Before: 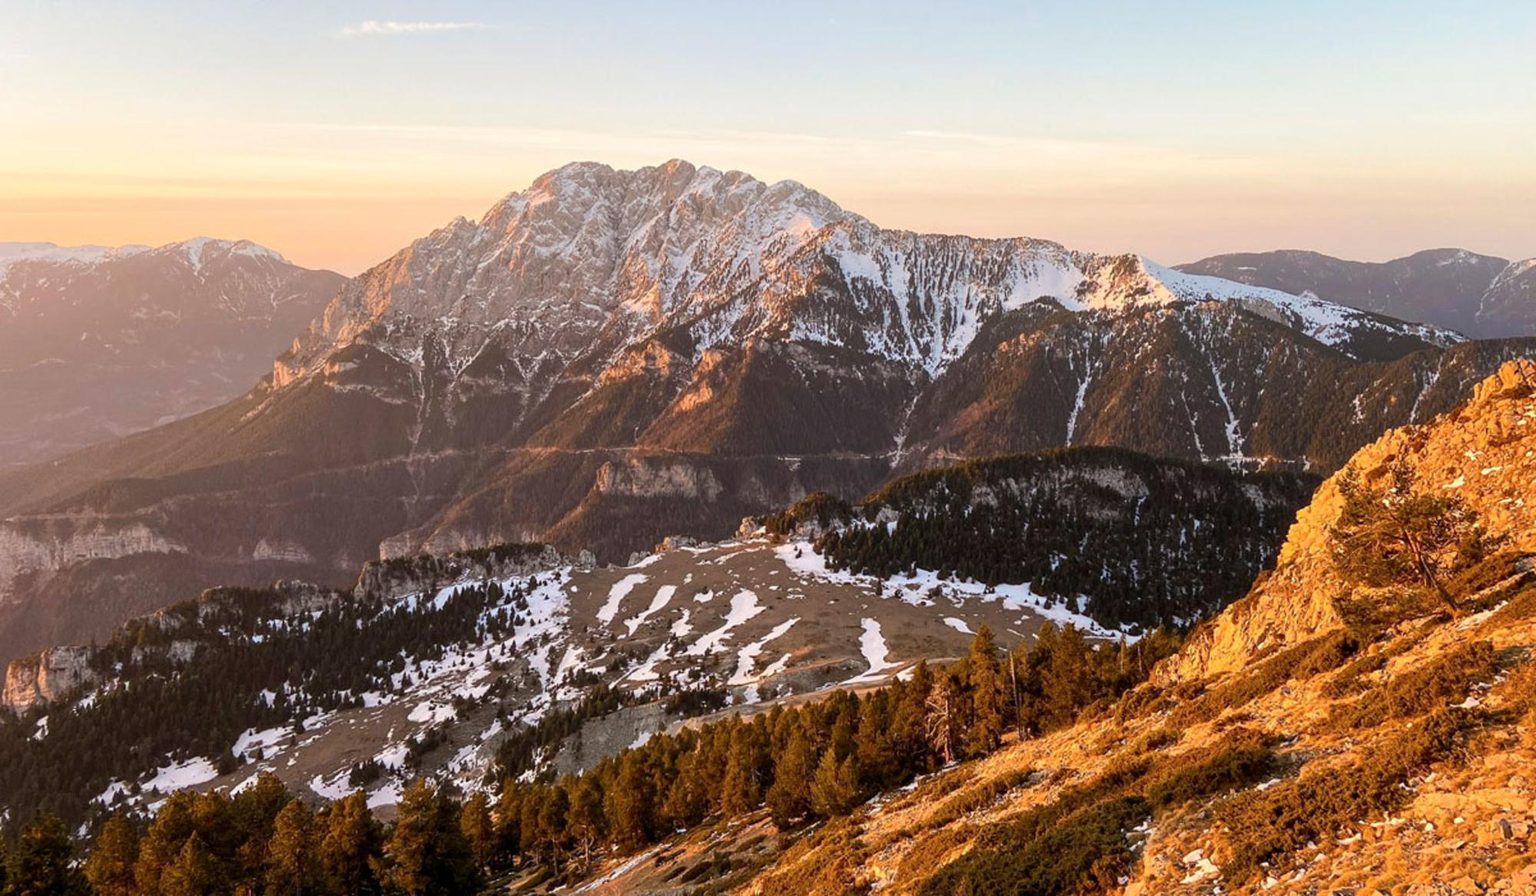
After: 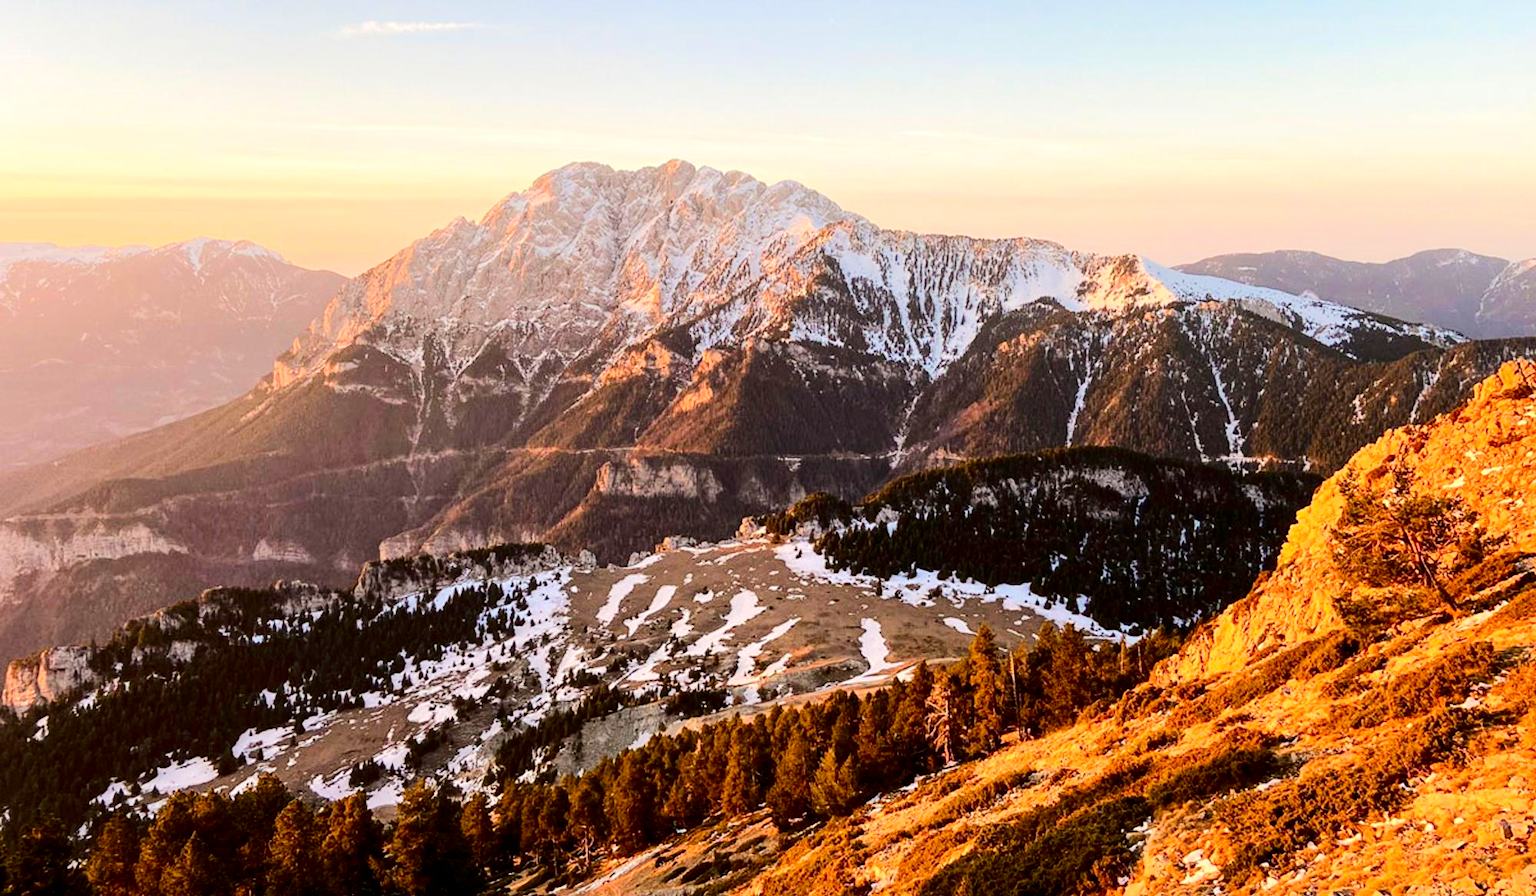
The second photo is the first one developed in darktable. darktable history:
contrast brightness saturation: contrast 0.132, brightness -0.229, saturation 0.148
tone equalizer: -7 EV 0.141 EV, -6 EV 0.593 EV, -5 EV 1.12 EV, -4 EV 1.29 EV, -3 EV 1.15 EV, -2 EV 0.6 EV, -1 EV 0.147 EV, edges refinement/feathering 500, mask exposure compensation -1.57 EV, preserve details no
